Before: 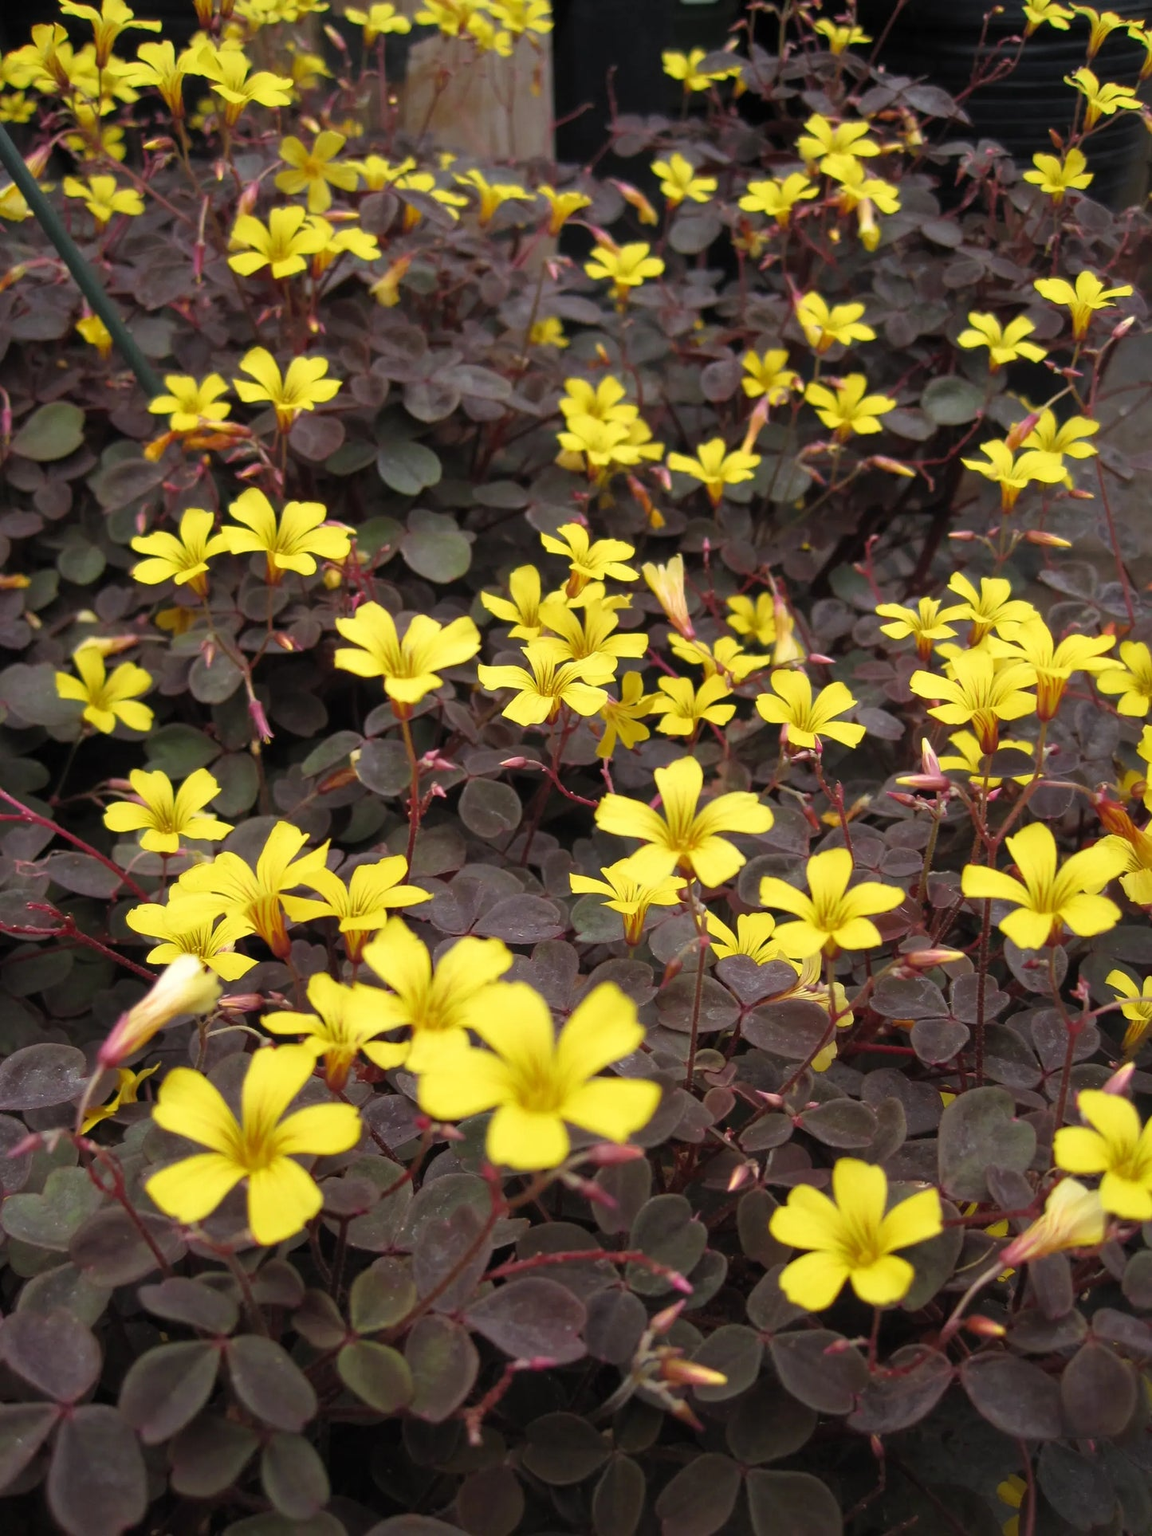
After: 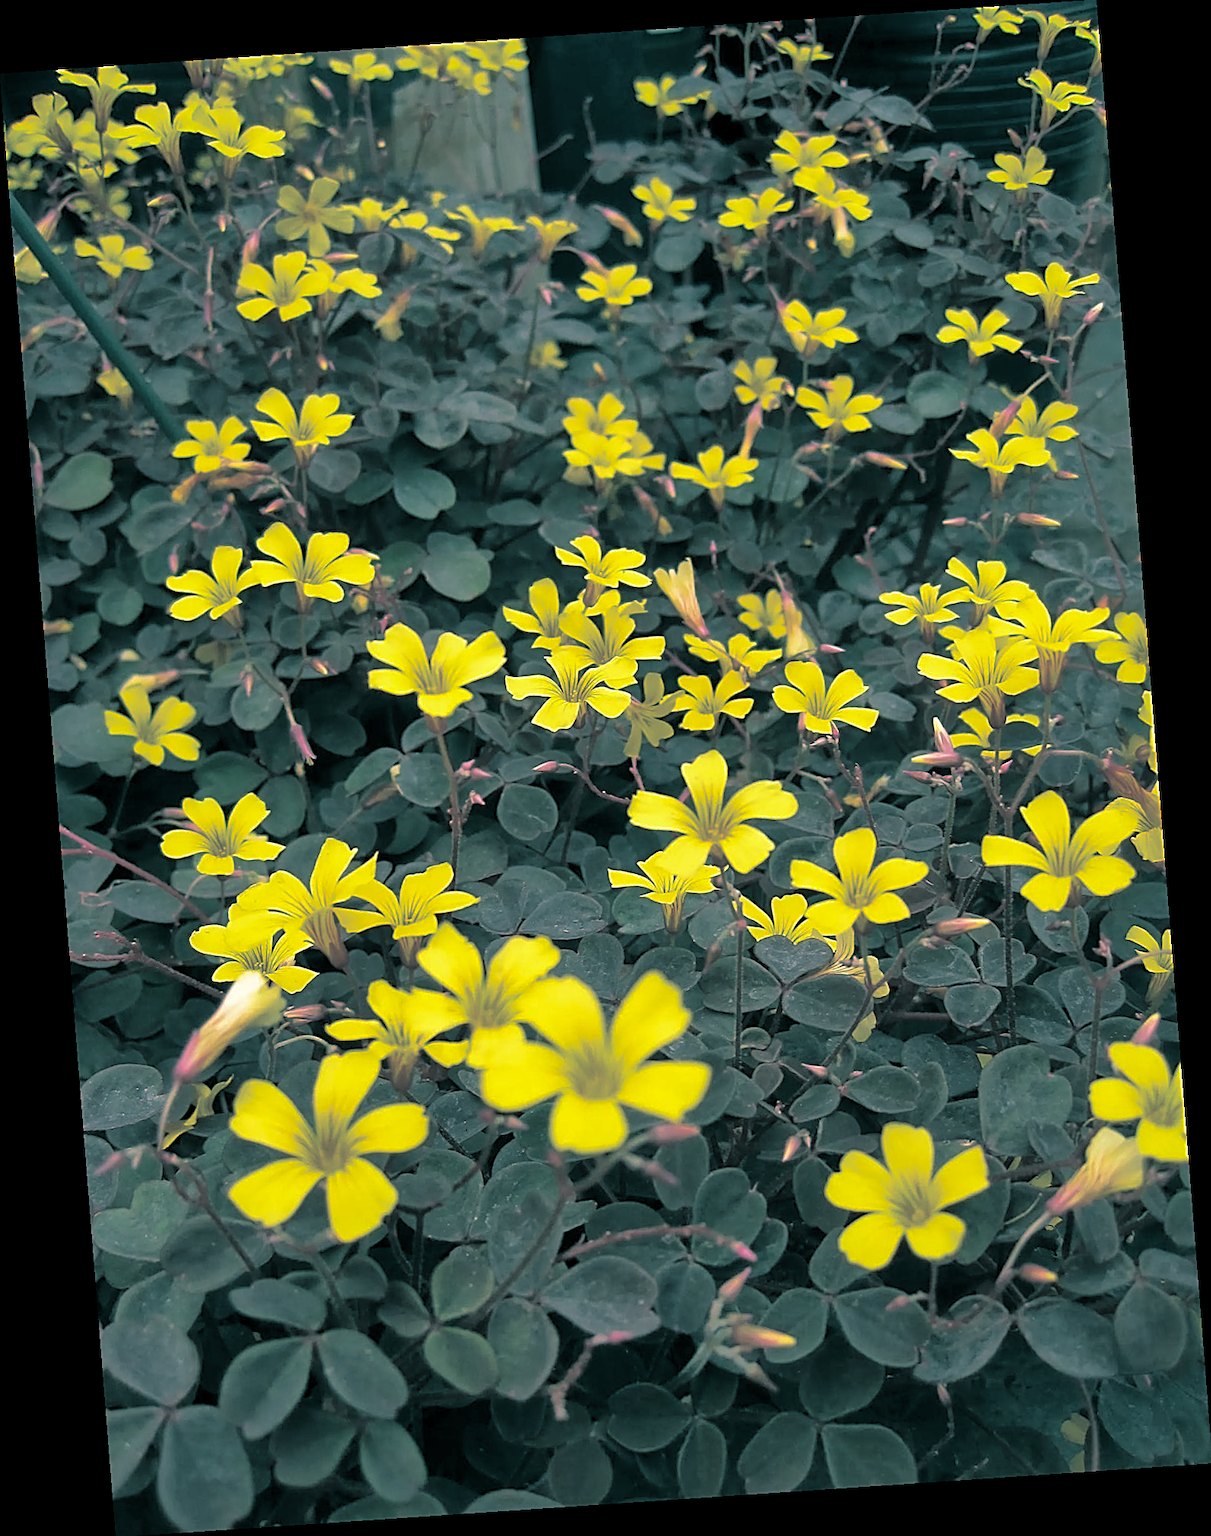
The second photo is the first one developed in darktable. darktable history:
split-toning: shadows › hue 186.43°, highlights › hue 49.29°, compress 30.29%
shadows and highlights: on, module defaults
local contrast: mode bilateral grid, contrast 20, coarseness 50, detail 120%, midtone range 0.2
sharpen: amount 1
rotate and perspective: rotation -4.2°, shear 0.006, automatic cropping off
